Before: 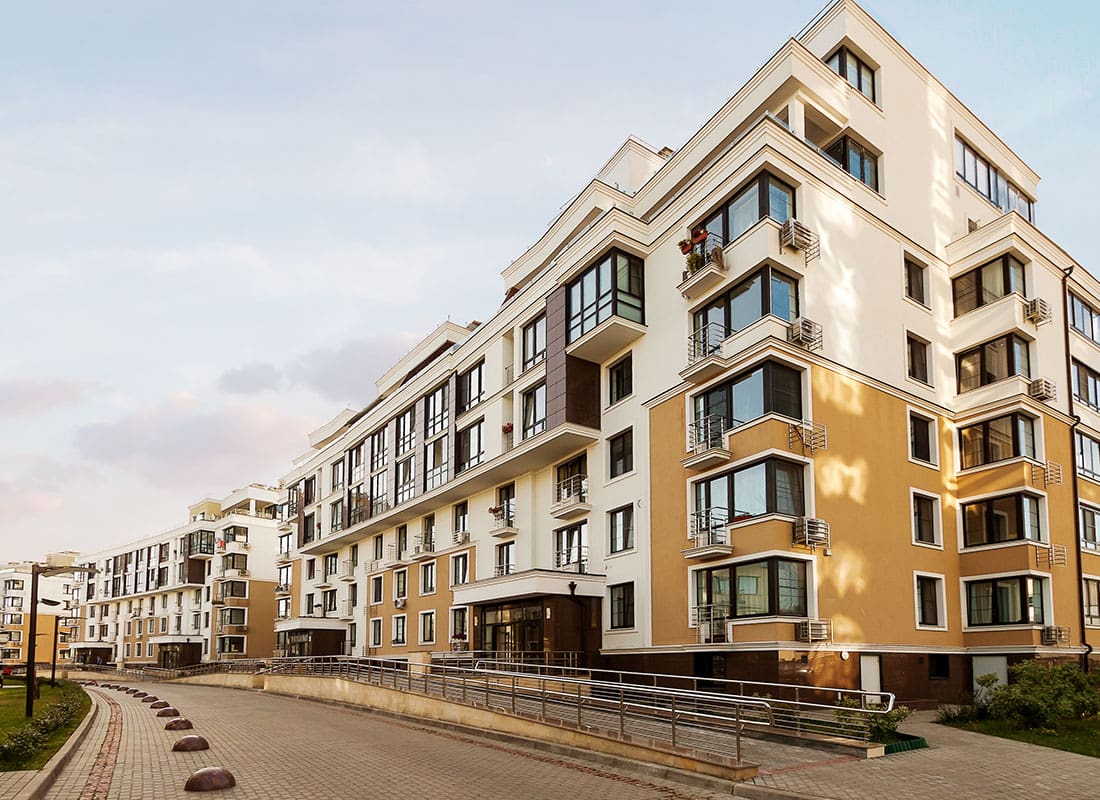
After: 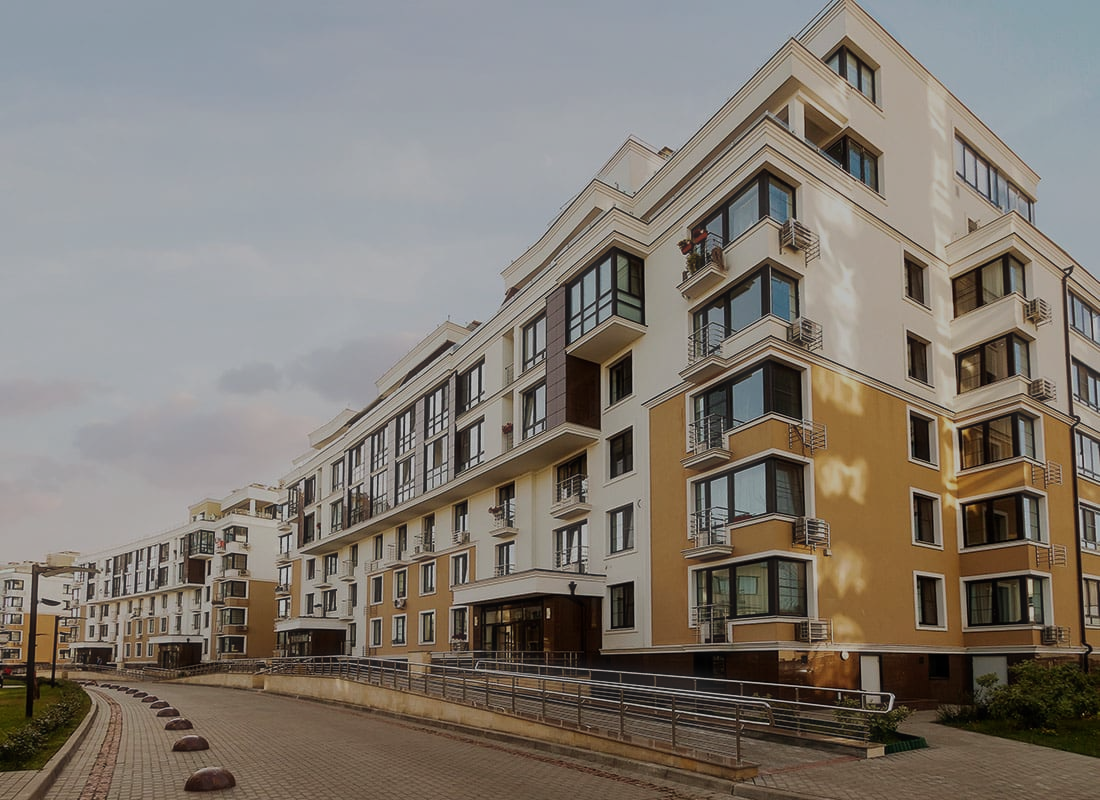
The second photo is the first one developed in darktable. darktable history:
haze removal: strength -0.05
exposure: exposure -1 EV, compensate highlight preservation false
